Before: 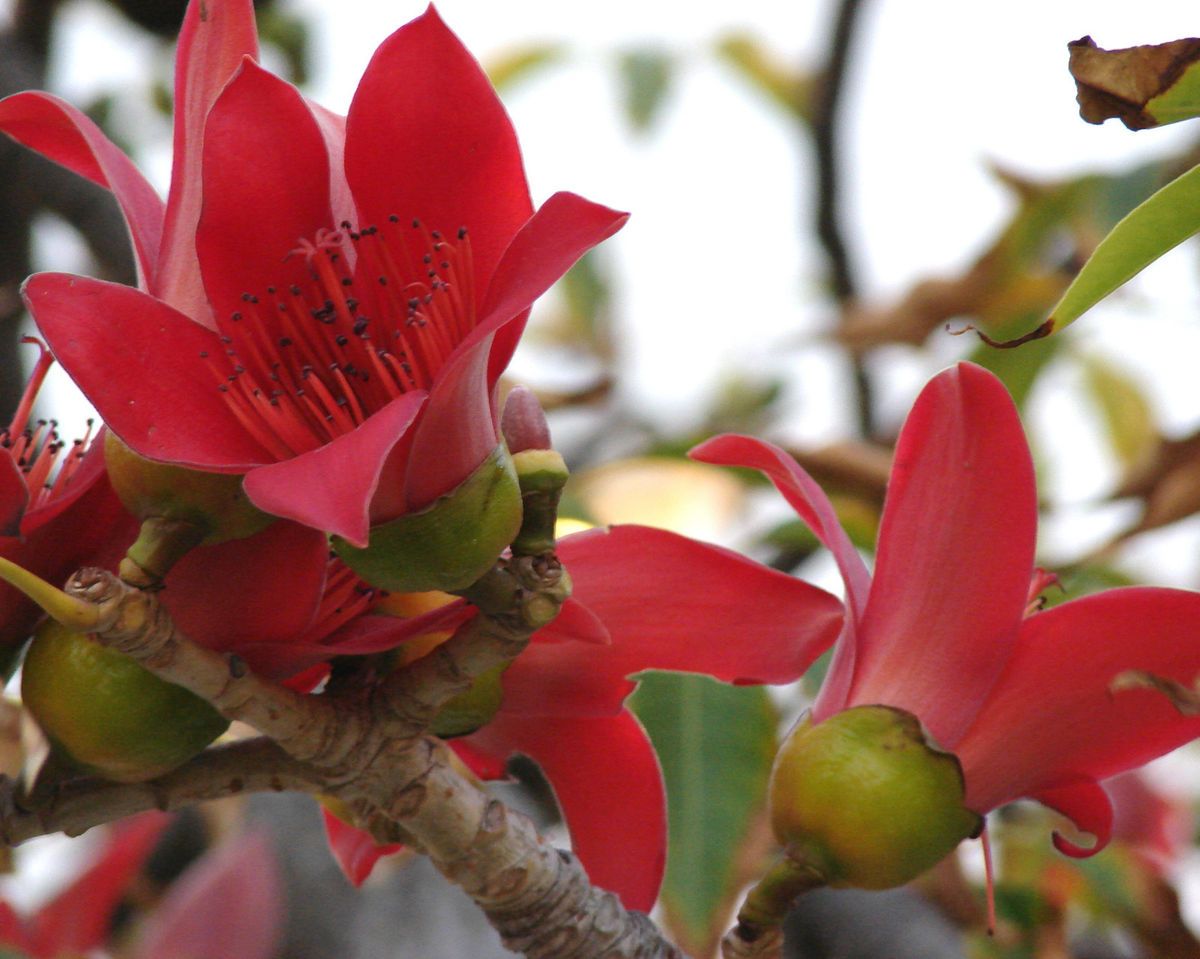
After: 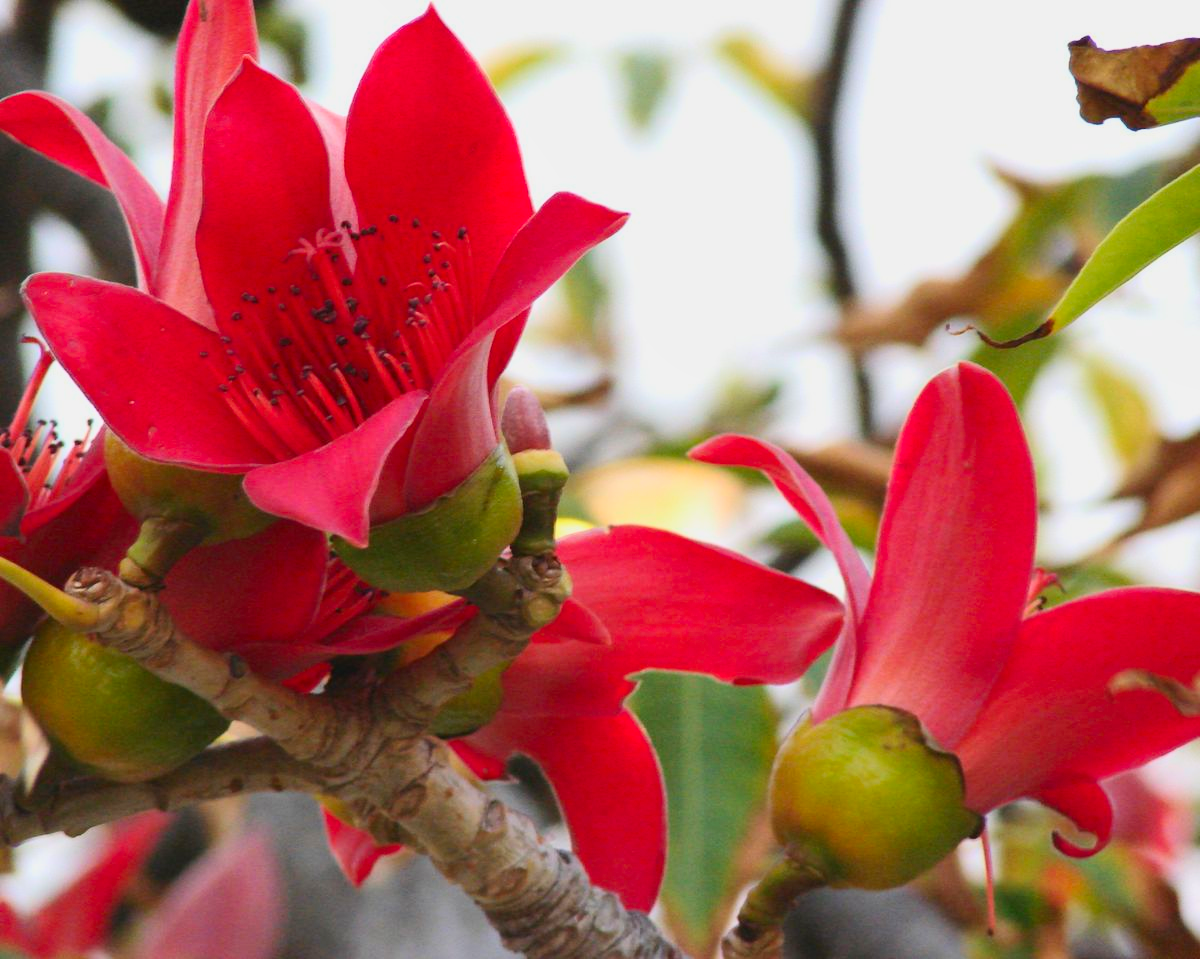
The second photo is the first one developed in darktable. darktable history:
contrast brightness saturation: contrast 0.203, brightness 0.157, saturation 0.226
shadows and highlights: radius 121.74, shadows 21.6, white point adjustment -9.66, highlights -15.36, soften with gaussian
exposure: exposure 0.3 EV, compensate highlight preservation false
